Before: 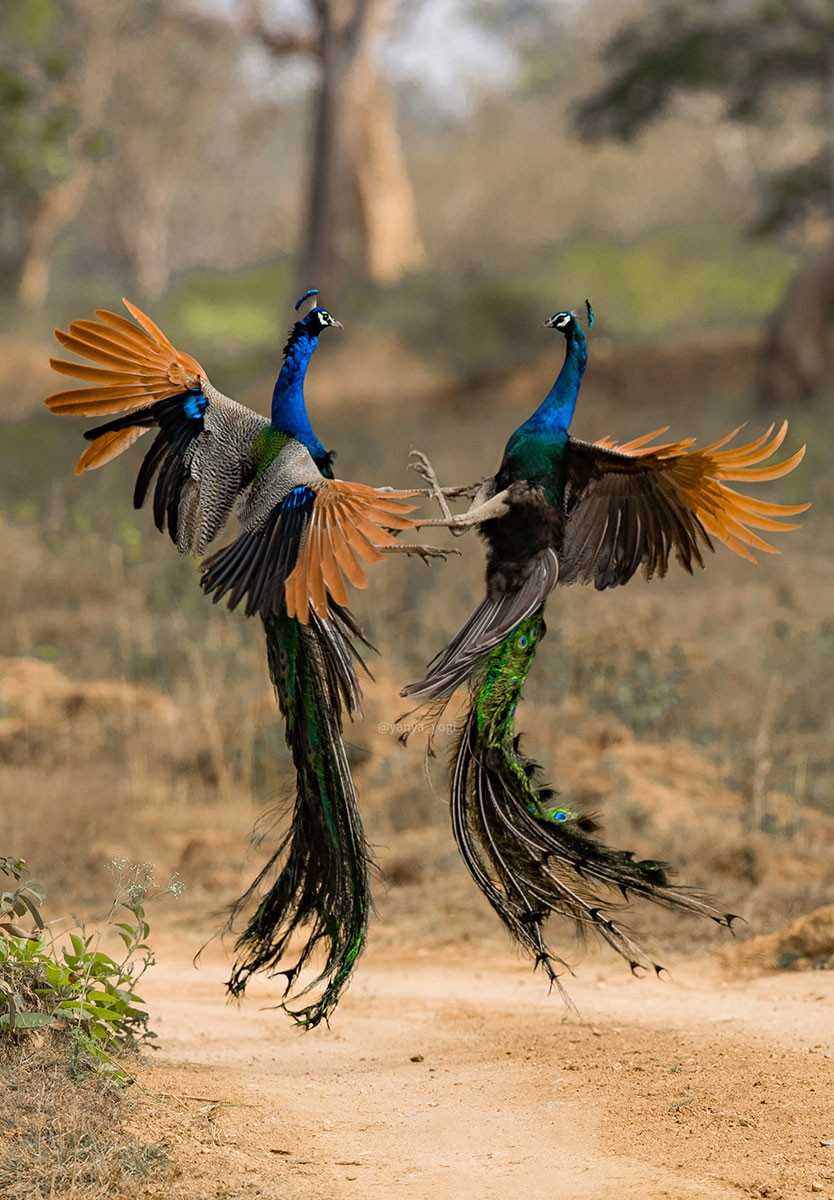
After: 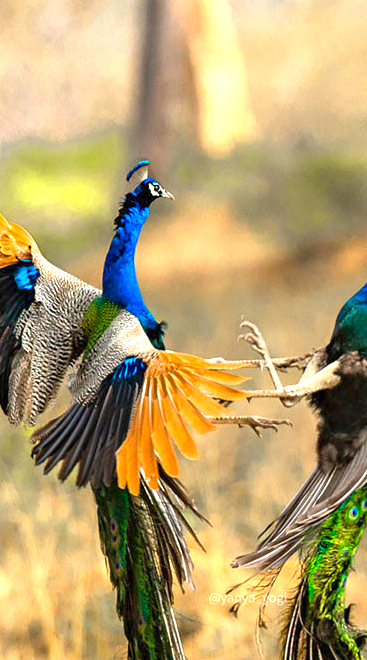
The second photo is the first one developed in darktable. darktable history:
color balance rgb: perceptual saturation grading › global saturation 19.999%, global vibrance 20%
crop: left 20.316%, top 10.761%, right 35.589%, bottom 34.209%
exposure: black level correction 0, exposure 1.487 EV, compensate highlight preservation false
